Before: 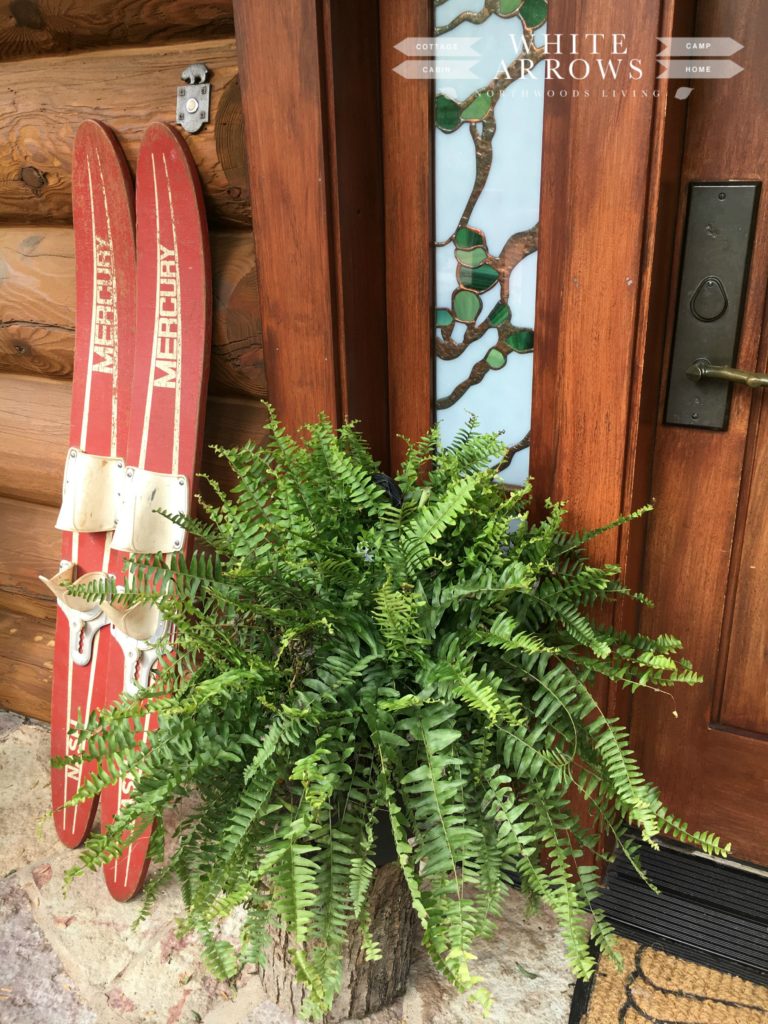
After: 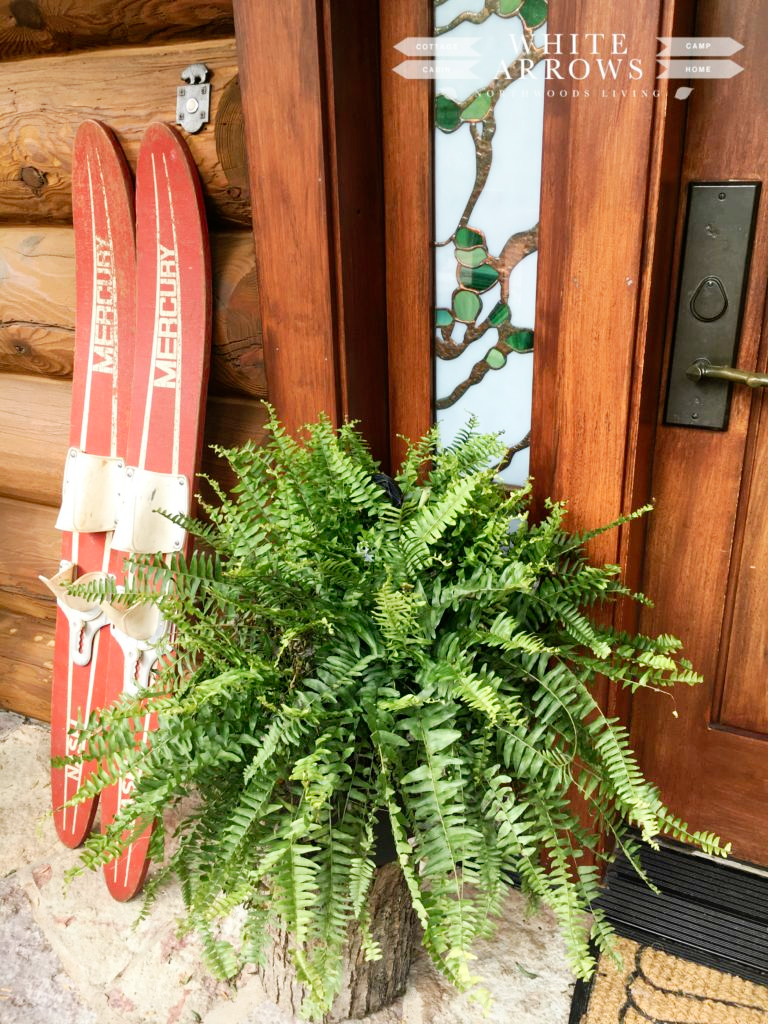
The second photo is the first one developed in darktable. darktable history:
tone curve: curves: ch0 [(0, 0) (0.051, 0.027) (0.096, 0.071) (0.219, 0.248) (0.428, 0.52) (0.596, 0.713) (0.727, 0.823) (0.859, 0.924) (1, 1)]; ch1 [(0, 0) (0.1, 0.038) (0.318, 0.221) (0.413, 0.325) (0.454, 0.41) (0.493, 0.478) (0.503, 0.501) (0.516, 0.515) (0.548, 0.575) (0.561, 0.596) (0.594, 0.647) (0.666, 0.701) (1, 1)]; ch2 [(0, 0) (0.453, 0.44) (0.479, 0.476) (0.504, 0.5) (0.52, 0.526) (0.557, 0.585) (0.583, 0.608) (0.824, 0.815) (1, 1)], preserve colors none
